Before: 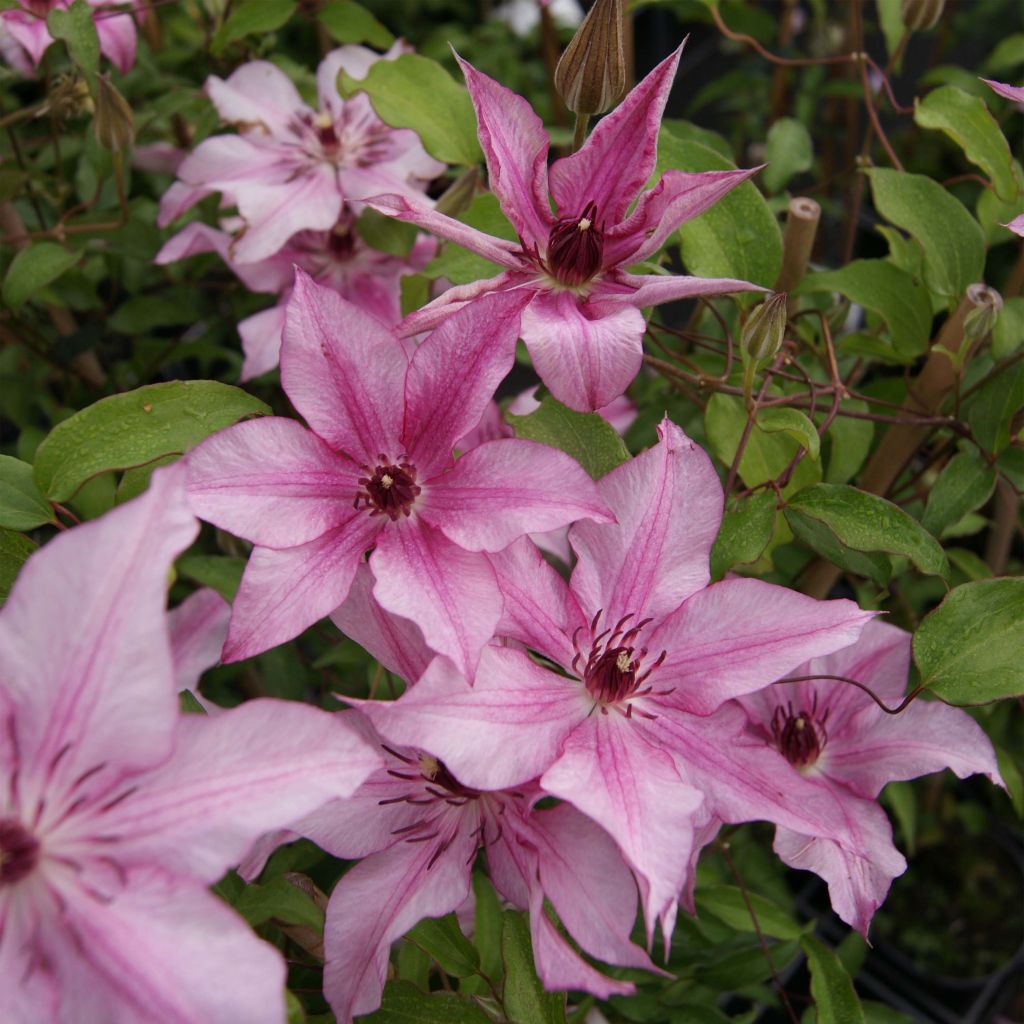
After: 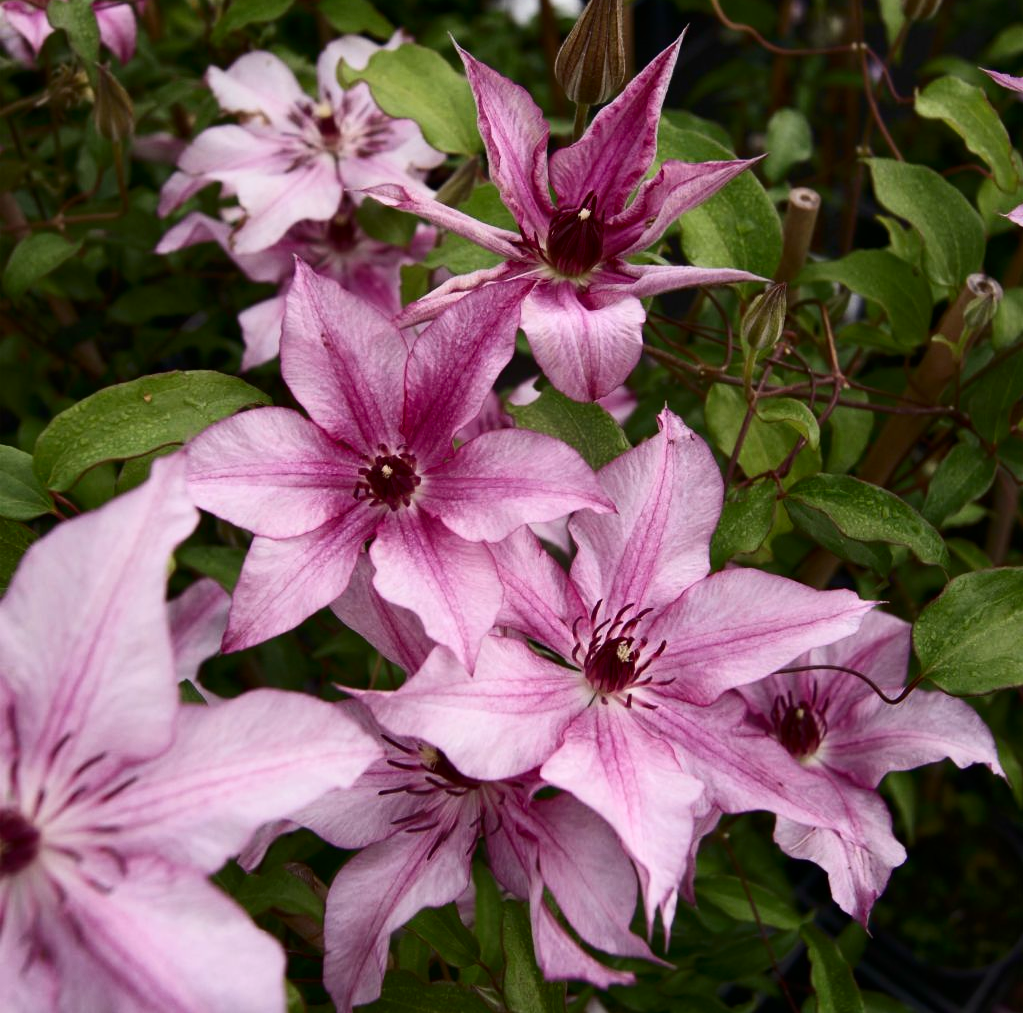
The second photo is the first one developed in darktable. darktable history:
contrast brightness saturation: contrast 0.28
crop: top 1.049%, right 0.001%
